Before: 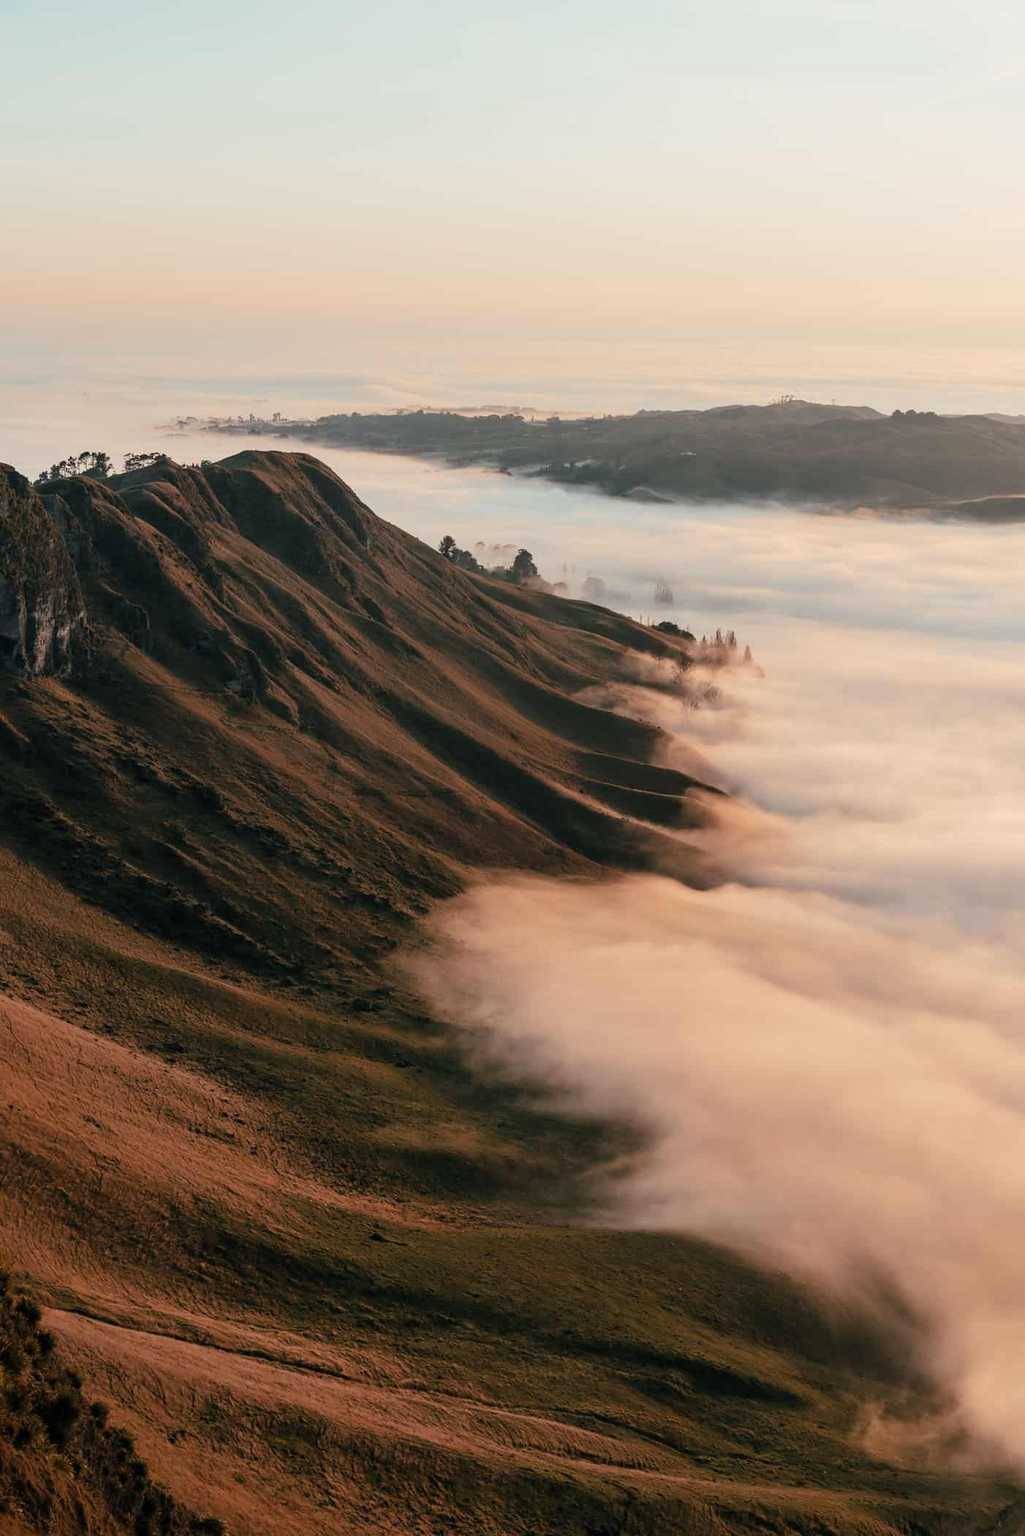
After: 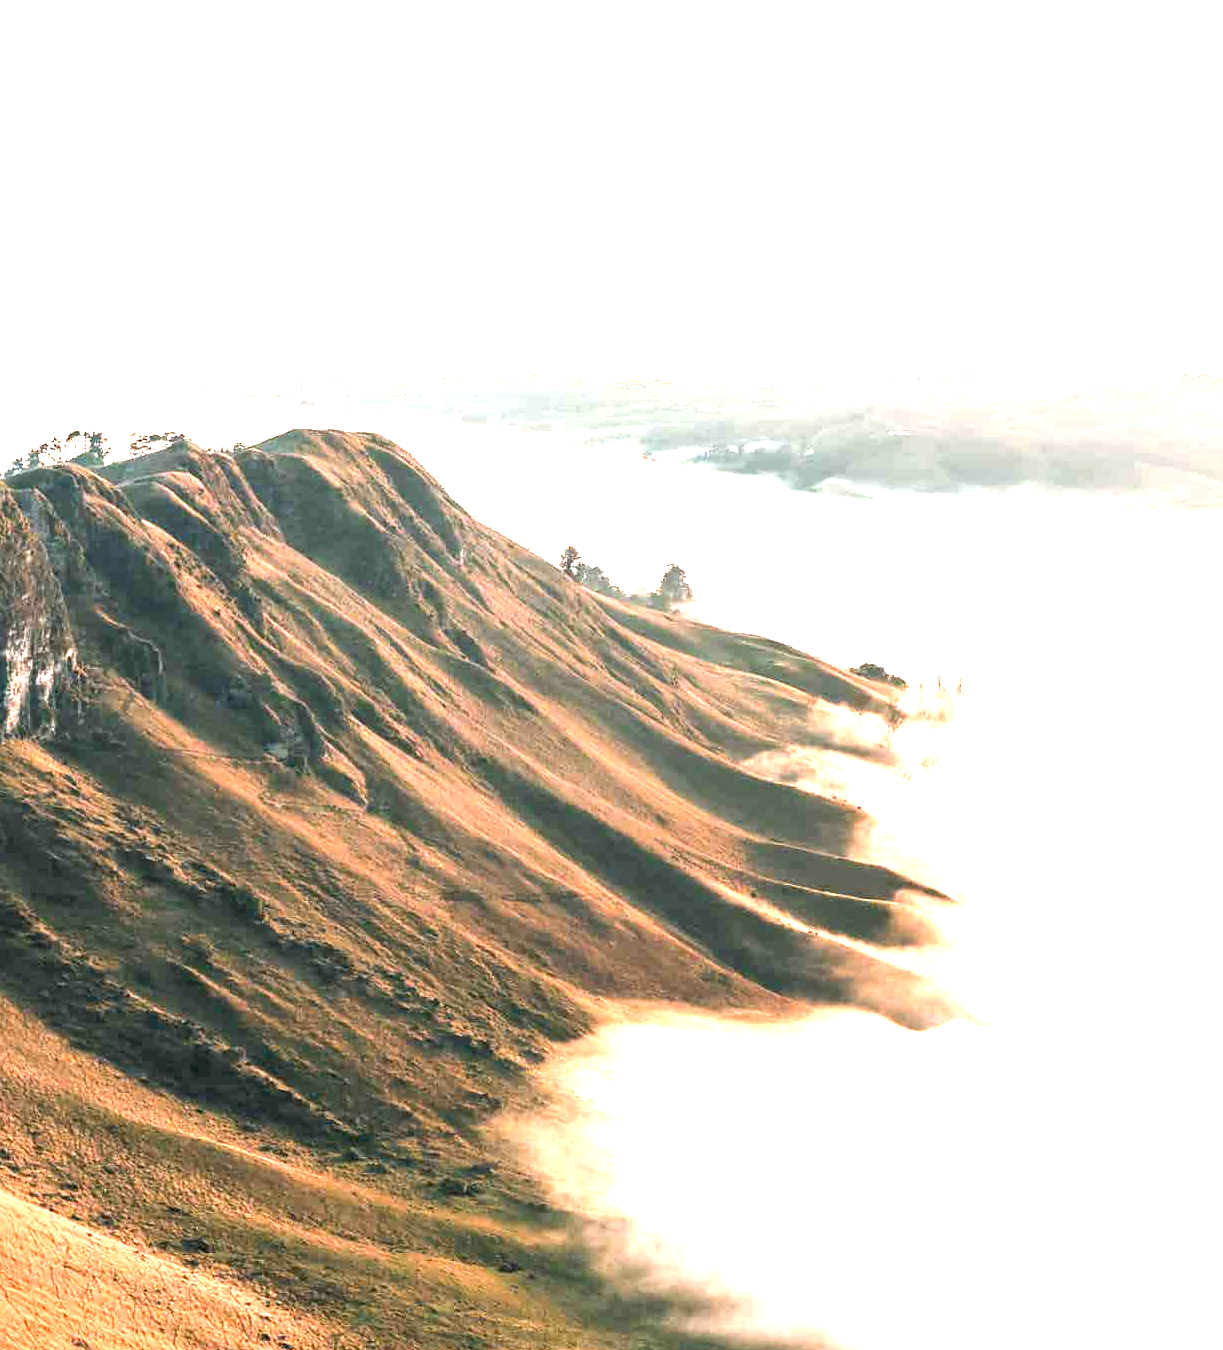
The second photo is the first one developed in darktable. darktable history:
crop: left 3.022%, top 8.916%, right 9.676%, bottom 26.759%
exposure: exposure 2.942 EV, compensate highlight preservation false
